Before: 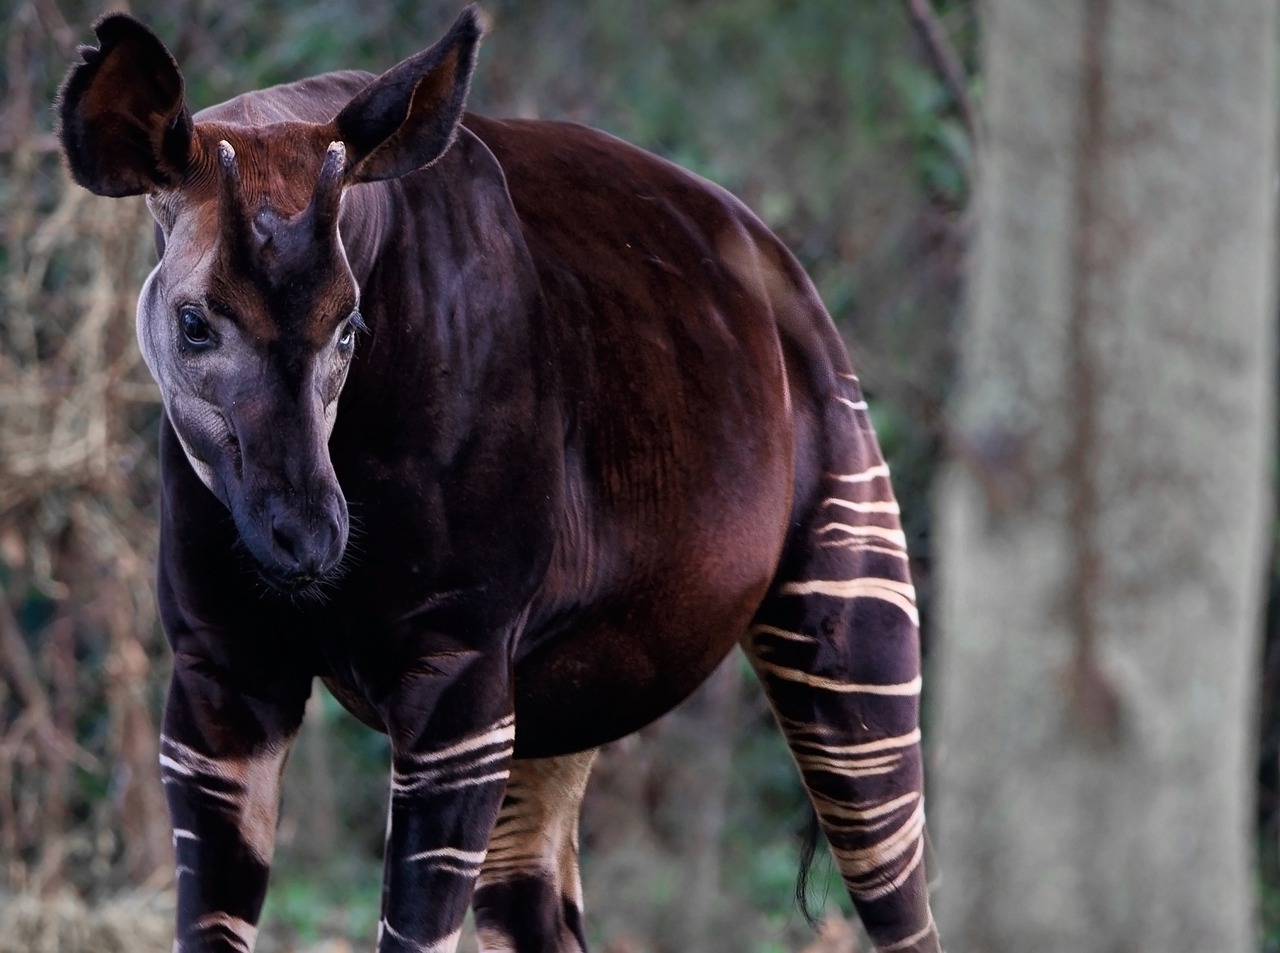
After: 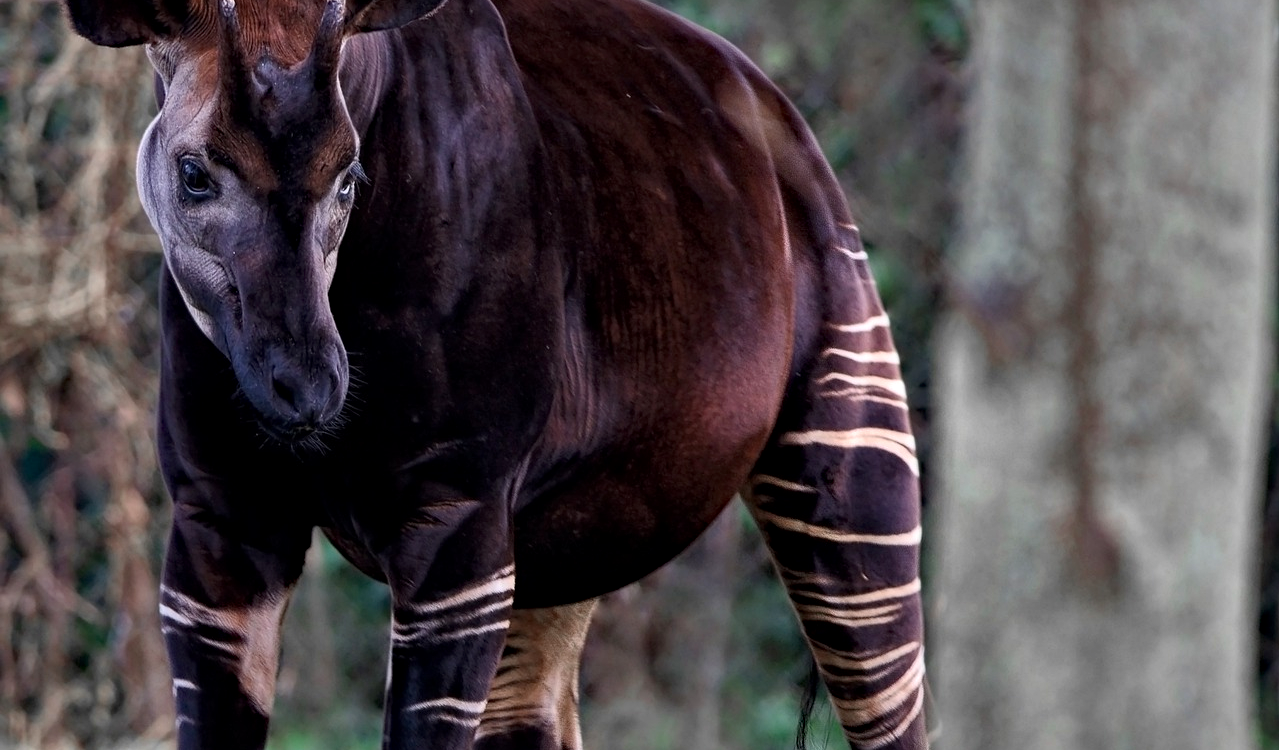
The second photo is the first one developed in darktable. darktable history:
local contrast: highlights 100%, shadows 100%, detail 120%, midtone range 0.2
crop and rotate: top 15.774%, bottom 5.506%
haze removal: compatibility mode true, adaptive false
